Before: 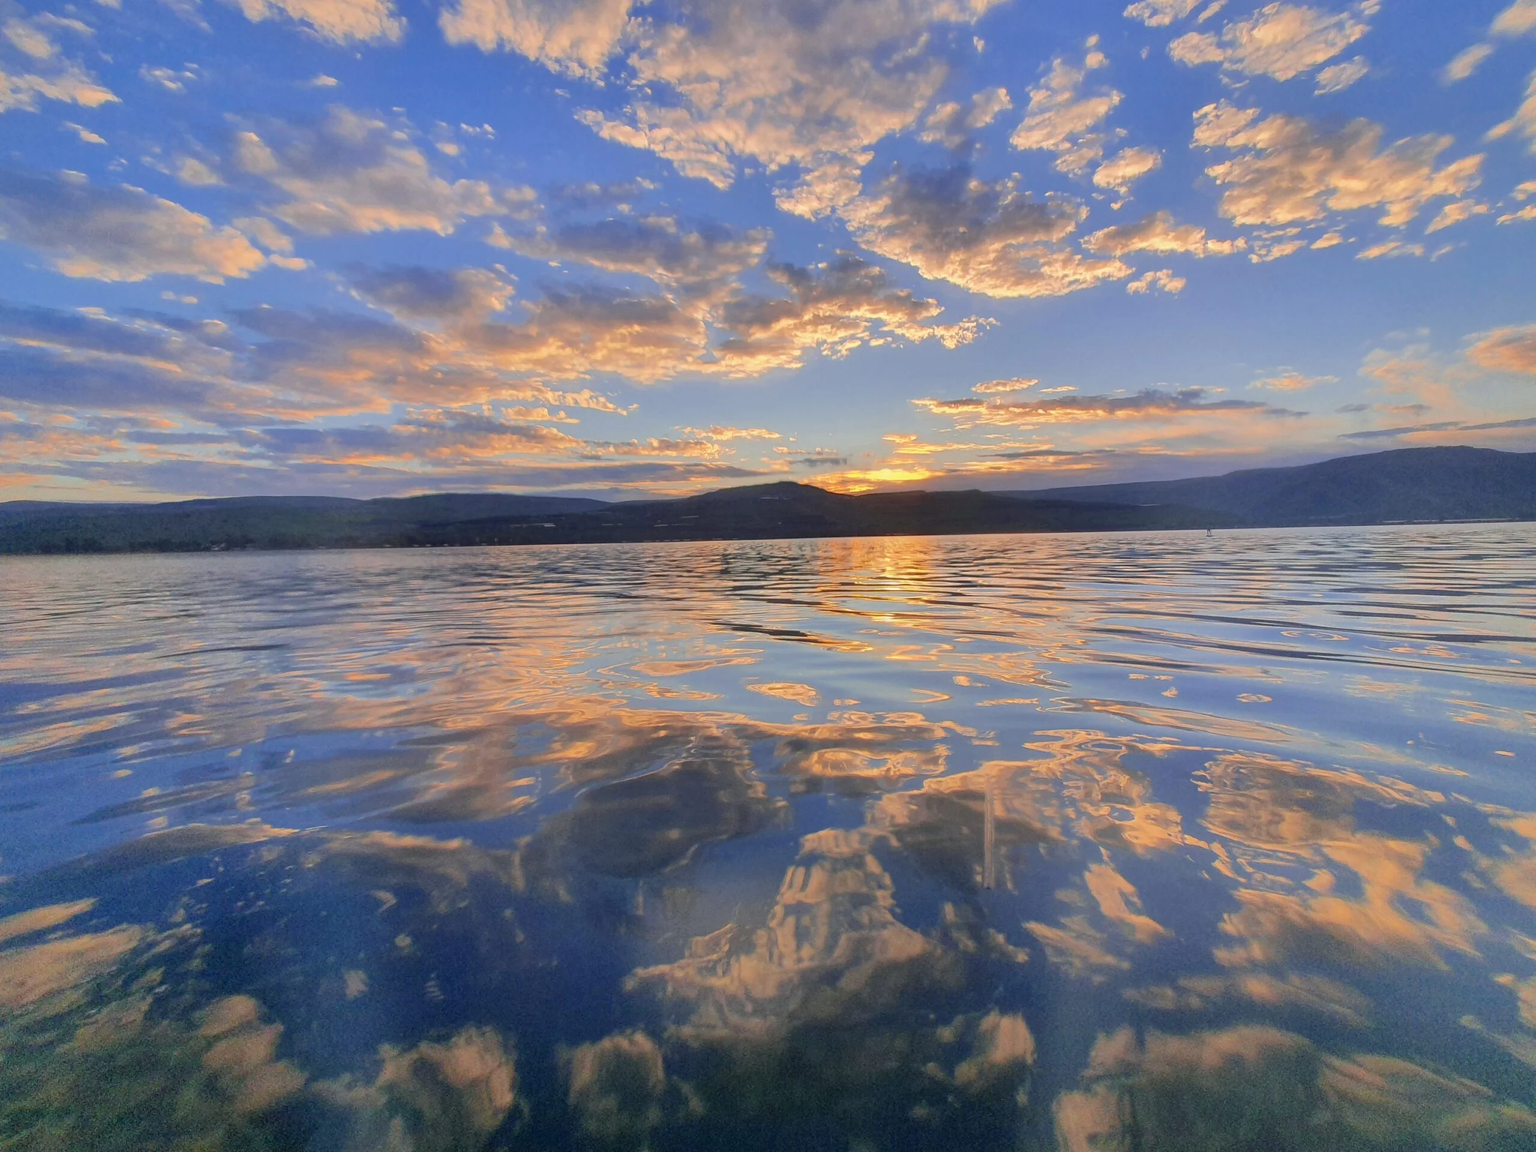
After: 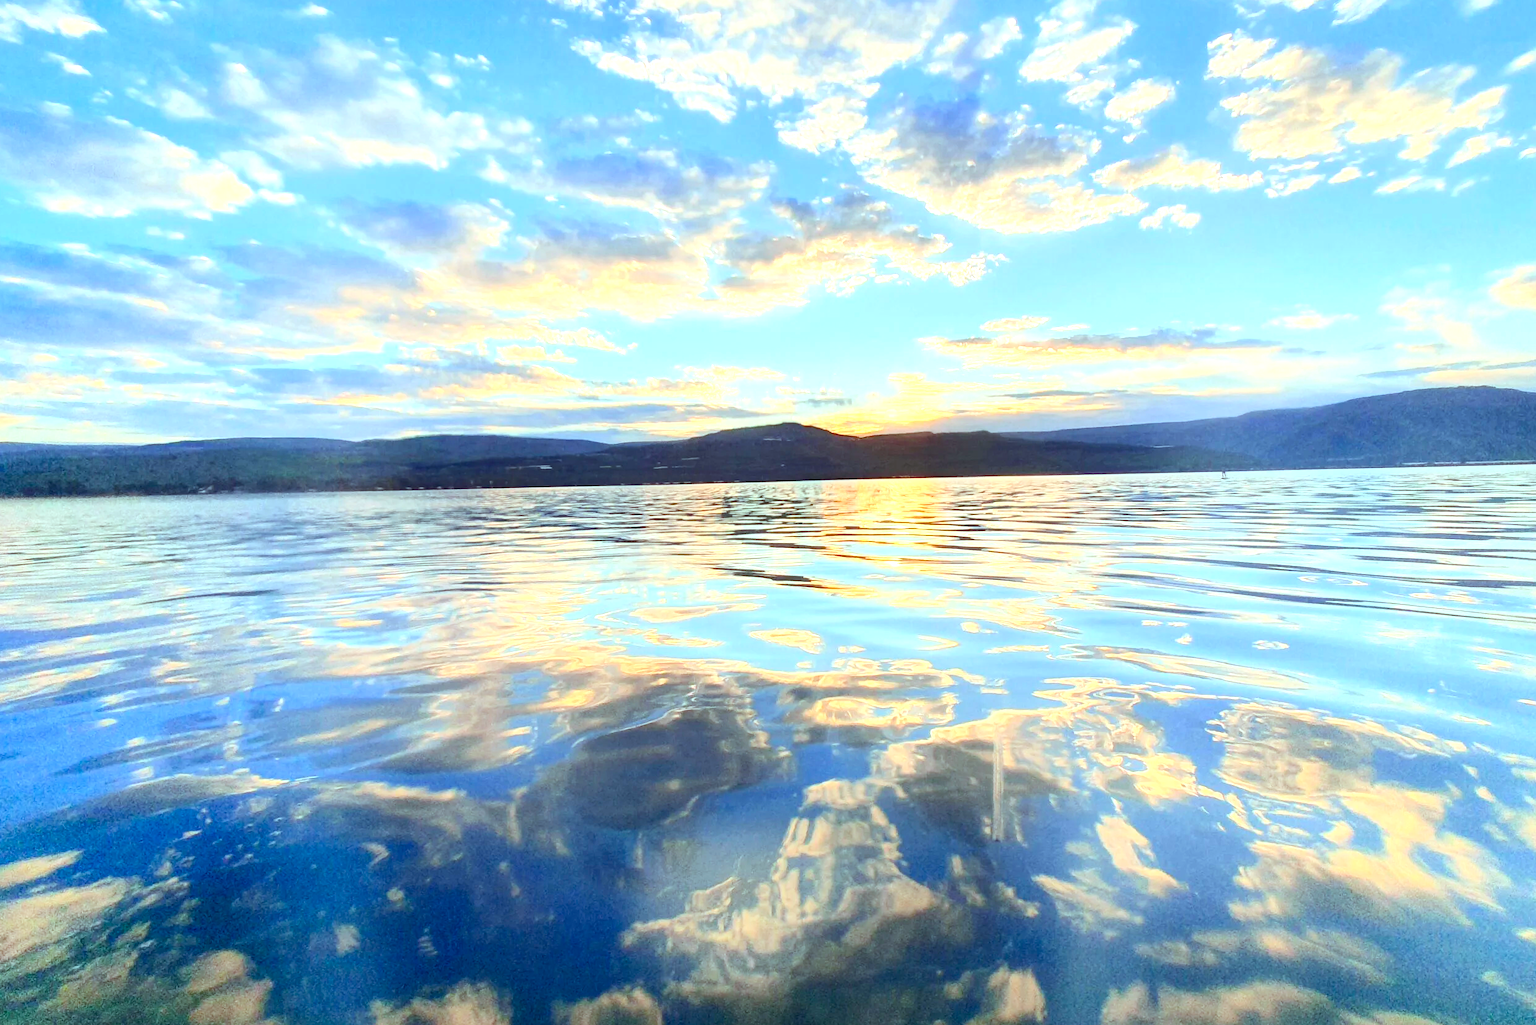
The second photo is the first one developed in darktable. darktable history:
crop: left 1.238%, top 6.185%, right 1.481%, bottom 7.183%
contrast brightness saturation: contrast 0.153, brightness 0.043
color balance rgb: highlights gain › chroma 4.11%, highlights gain › hue 201.69°, perceptual saturation grading › global saturation 20%, perceptual saturation grading › highlights -25.81%, perceptual saturation grading › shadows 49.391%
tone equalizer: -8 EV 0 EV, -7 EV 0.001 EV, -6 EV -0.005 EV, -5 EV -0.006 EV, -4 EV -0.074 EV, -3 EV -0.207 EV, -2 EV -0.281 EV, -1 EV 0.08 EV, +0 EV 0.302 EV
exposure: black level correction 0, exposure 1.001 EV, compensate highlight preservation false
